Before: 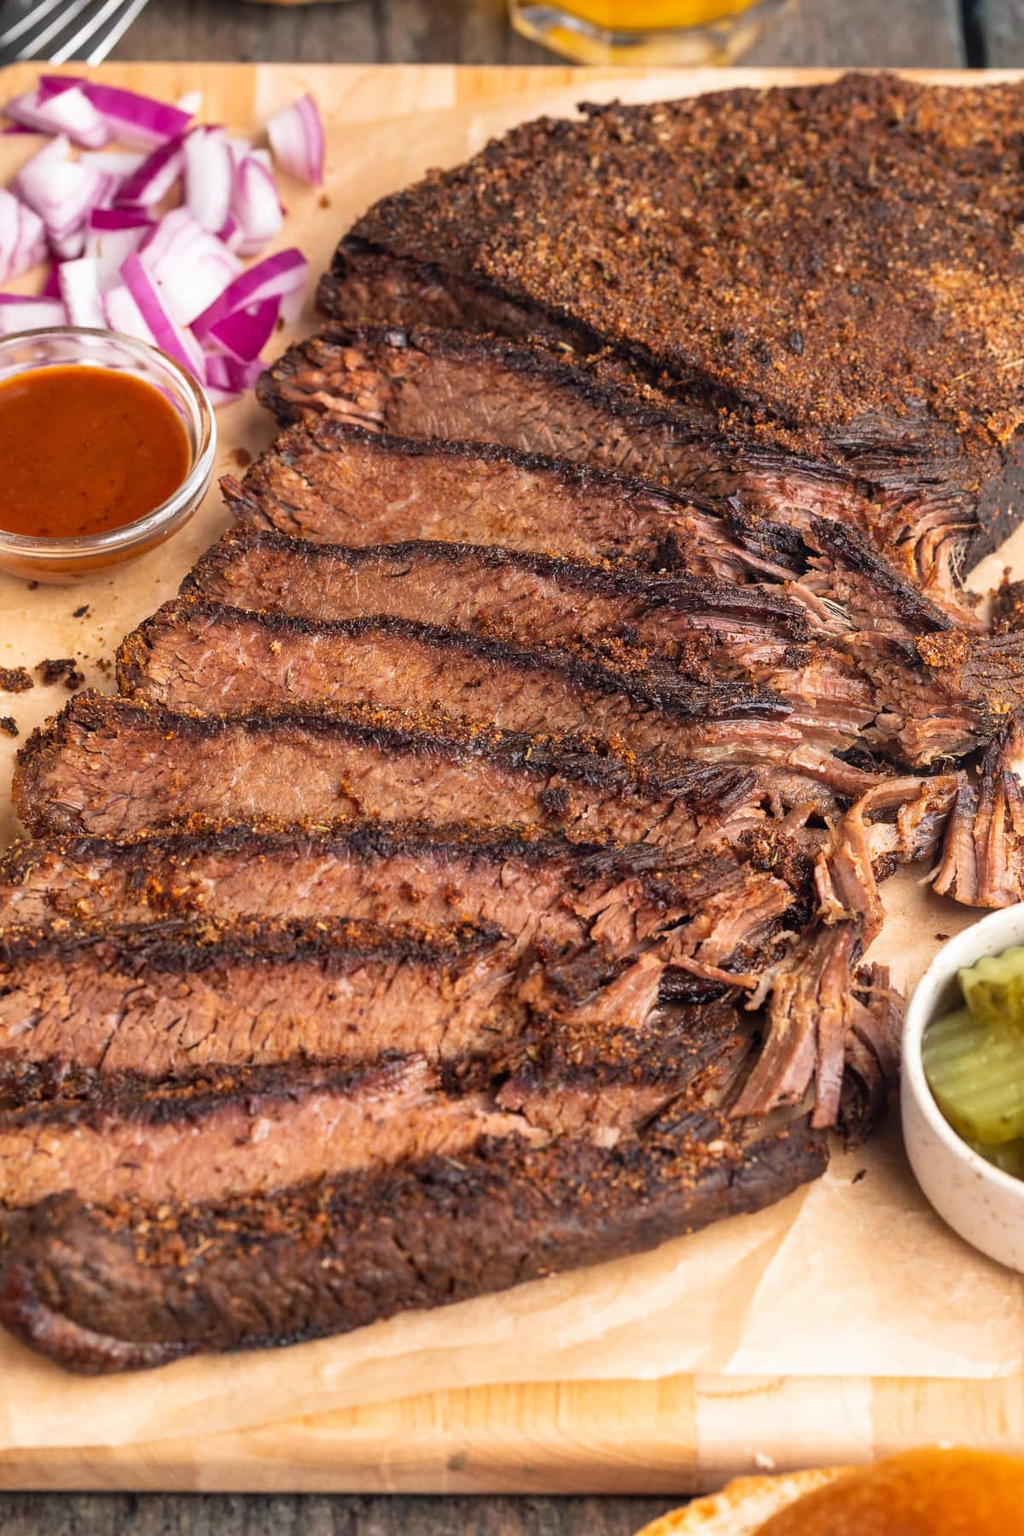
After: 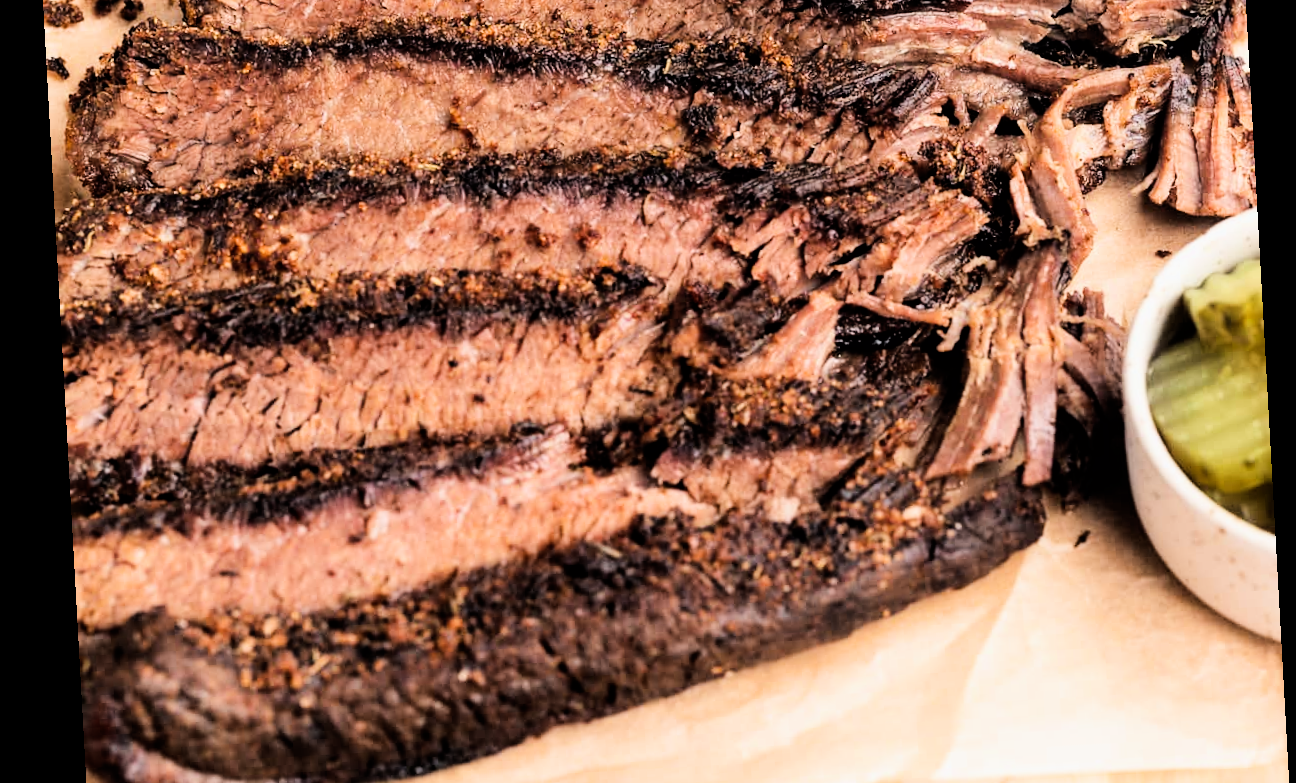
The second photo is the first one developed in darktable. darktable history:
crop: top 45.551%, bottom 12.262%
filmic rgb: black relative exposure -5 EV, hardness 2.88, contrast 1.1
rotate and perspective: rotation -3.18°, automatic cropping off
tone equalizer: -8 EV -1.08 EV, -7 EV -1.01 EV, -6 EV -0.867 EV, -5 EV -0.578 EV, -3 EV 0.578 EV, -2 EV 0.867 EV, -1 EV 1.01 EV, +0 EV 1.08 EV, edges refinement/feathering 500, mask exposure compensation -1.57 EV, preserve details no
